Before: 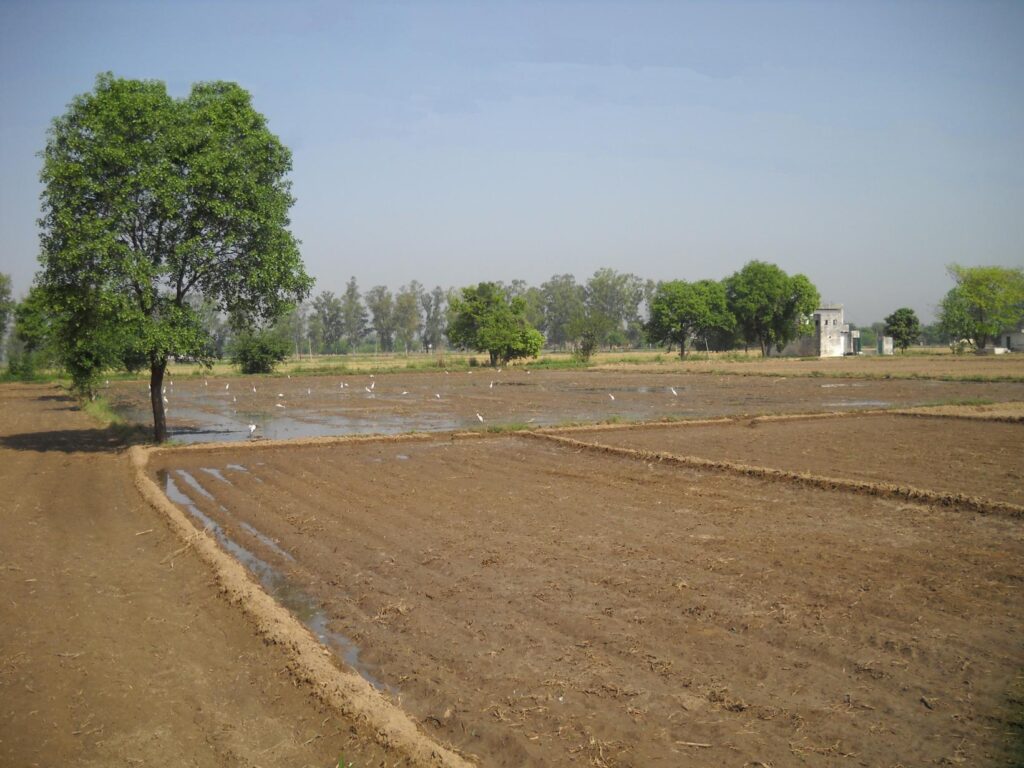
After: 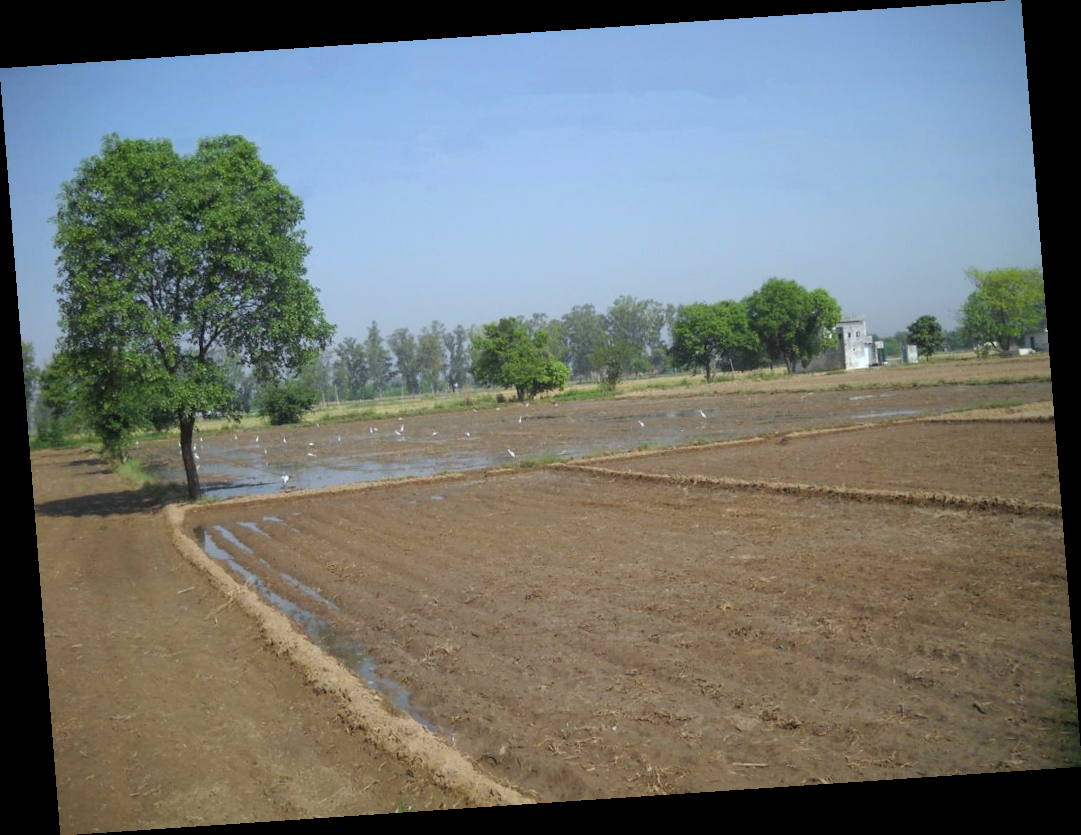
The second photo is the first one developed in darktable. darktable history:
white balance: red 1.009, blue 1.027
rotate and perspective: rotation -4.2°, shear 0.006, automatic cropping off
color calibration: illuminant Planckian (black body), x 0.368, y 0.361, temperature 4275.92 K
